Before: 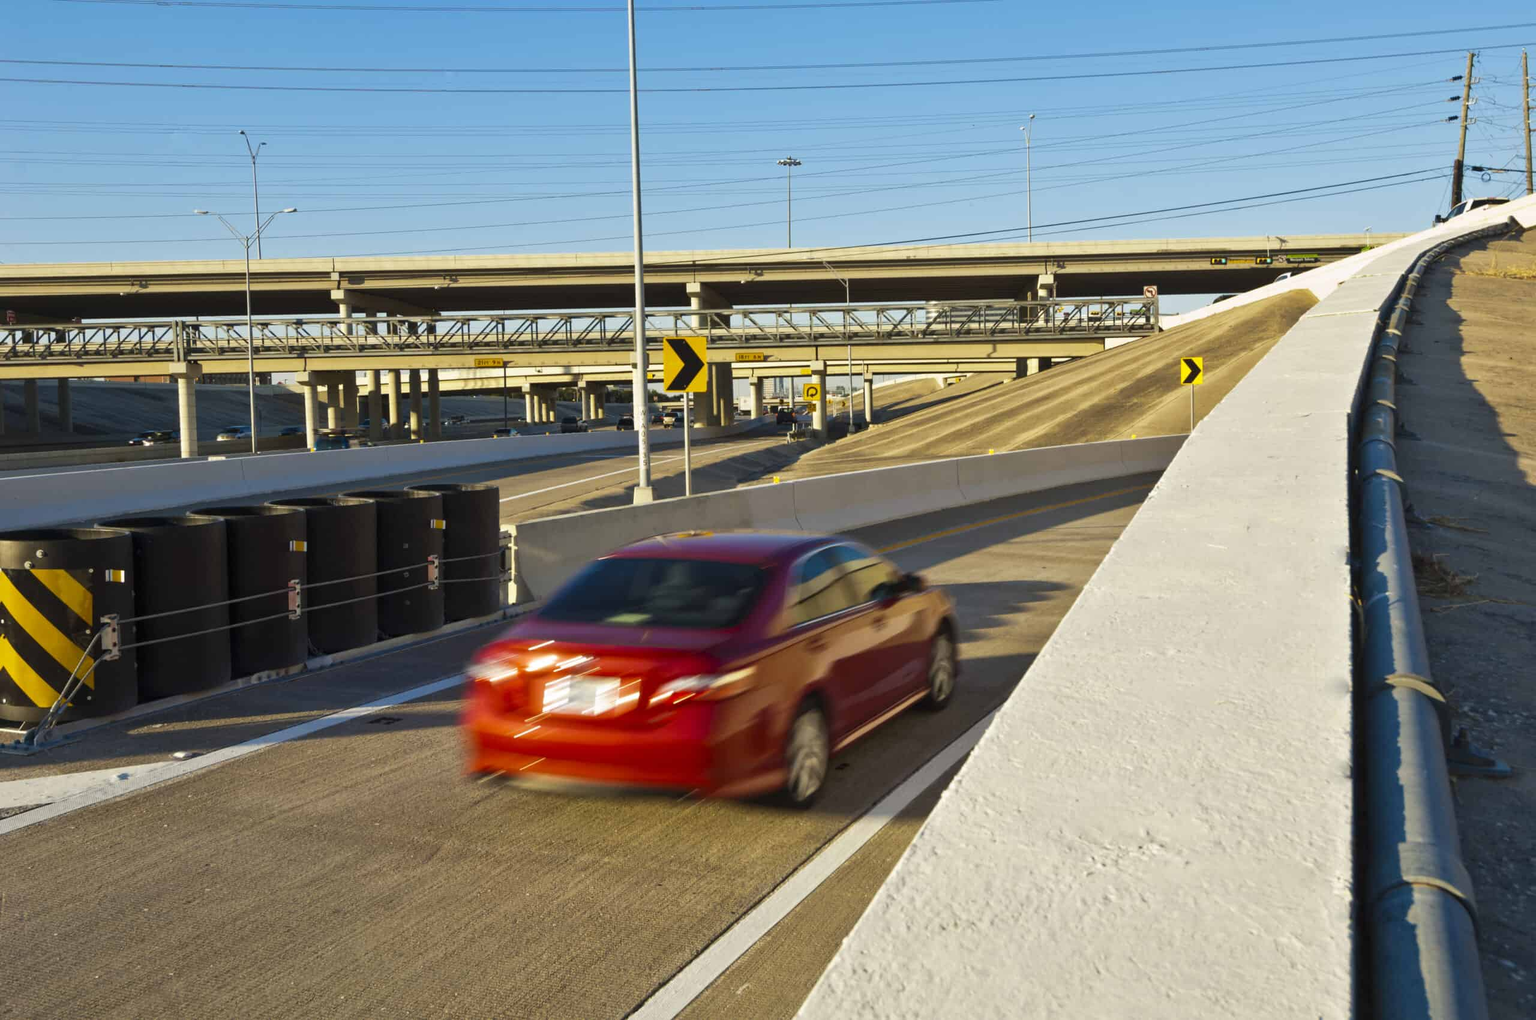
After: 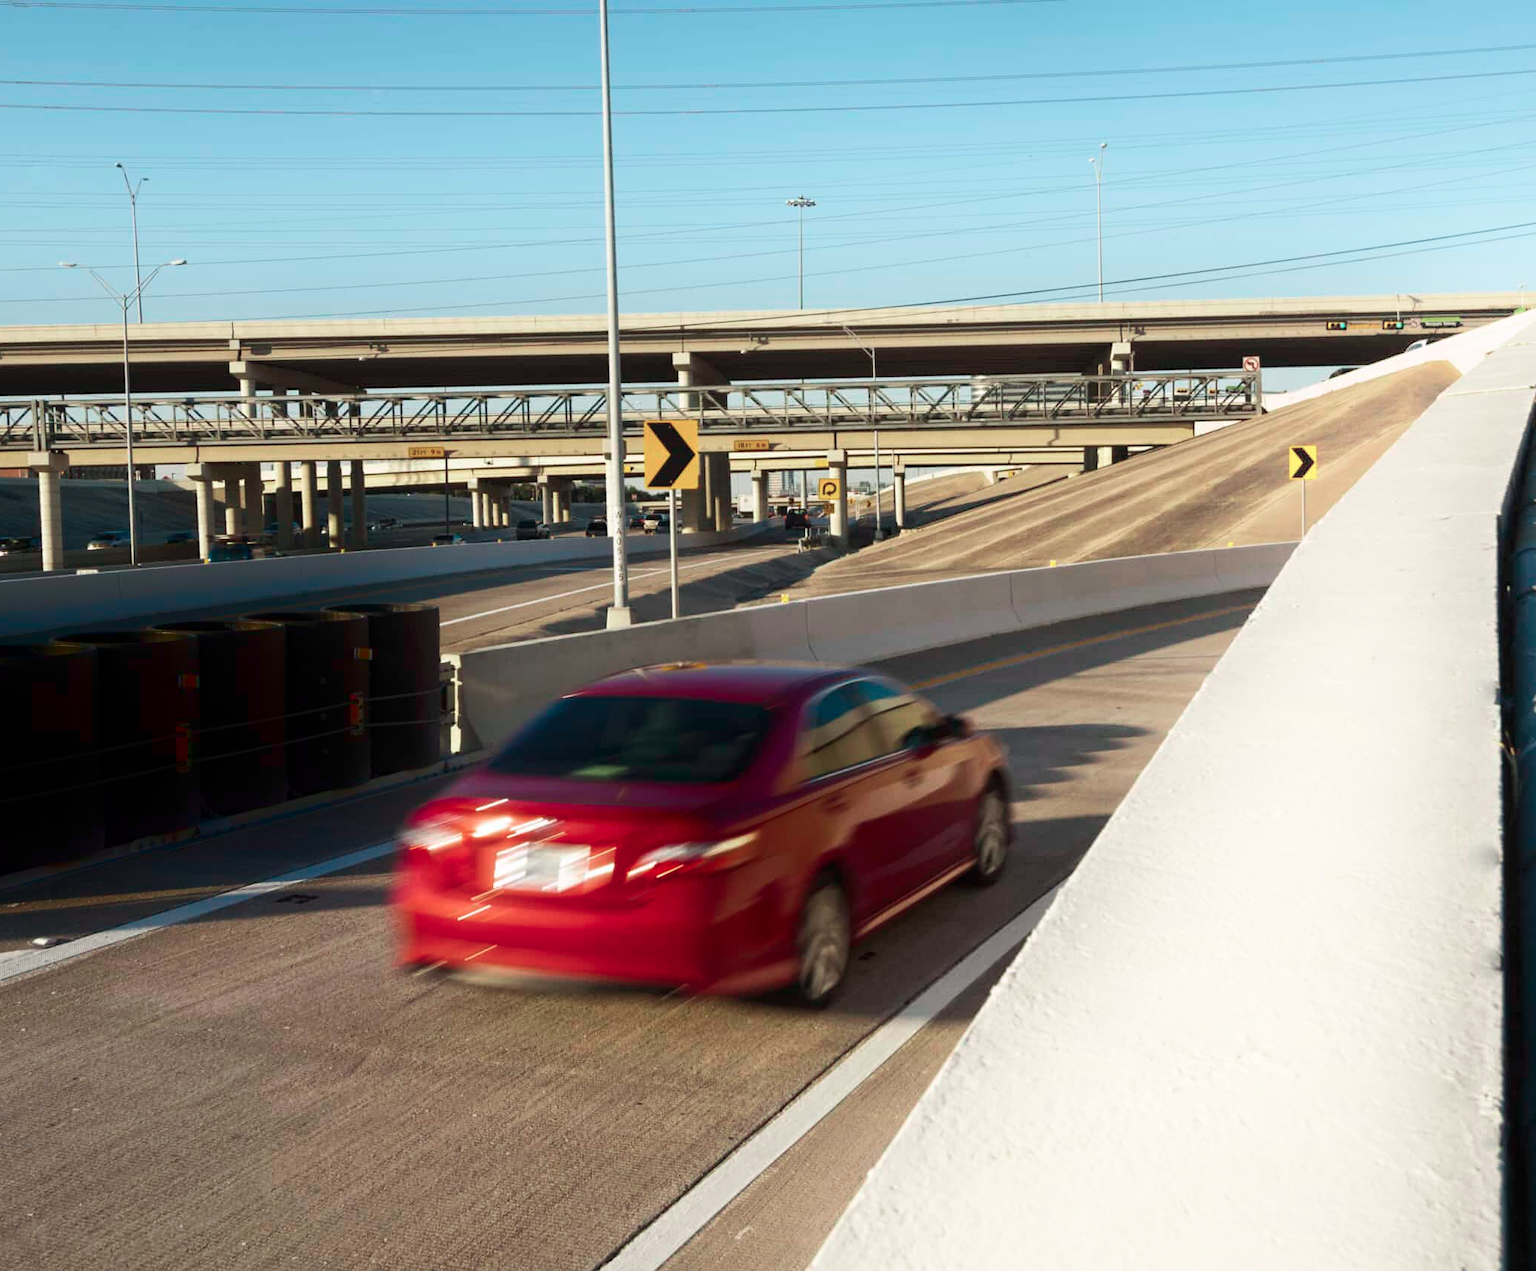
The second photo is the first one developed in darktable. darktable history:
crop and rotate: left 9.597%, right 10.195%
color contrast: blue-yellow contrast 0.62
shadows and highlights: shadows -90, highlights 90, soften with gaussian
